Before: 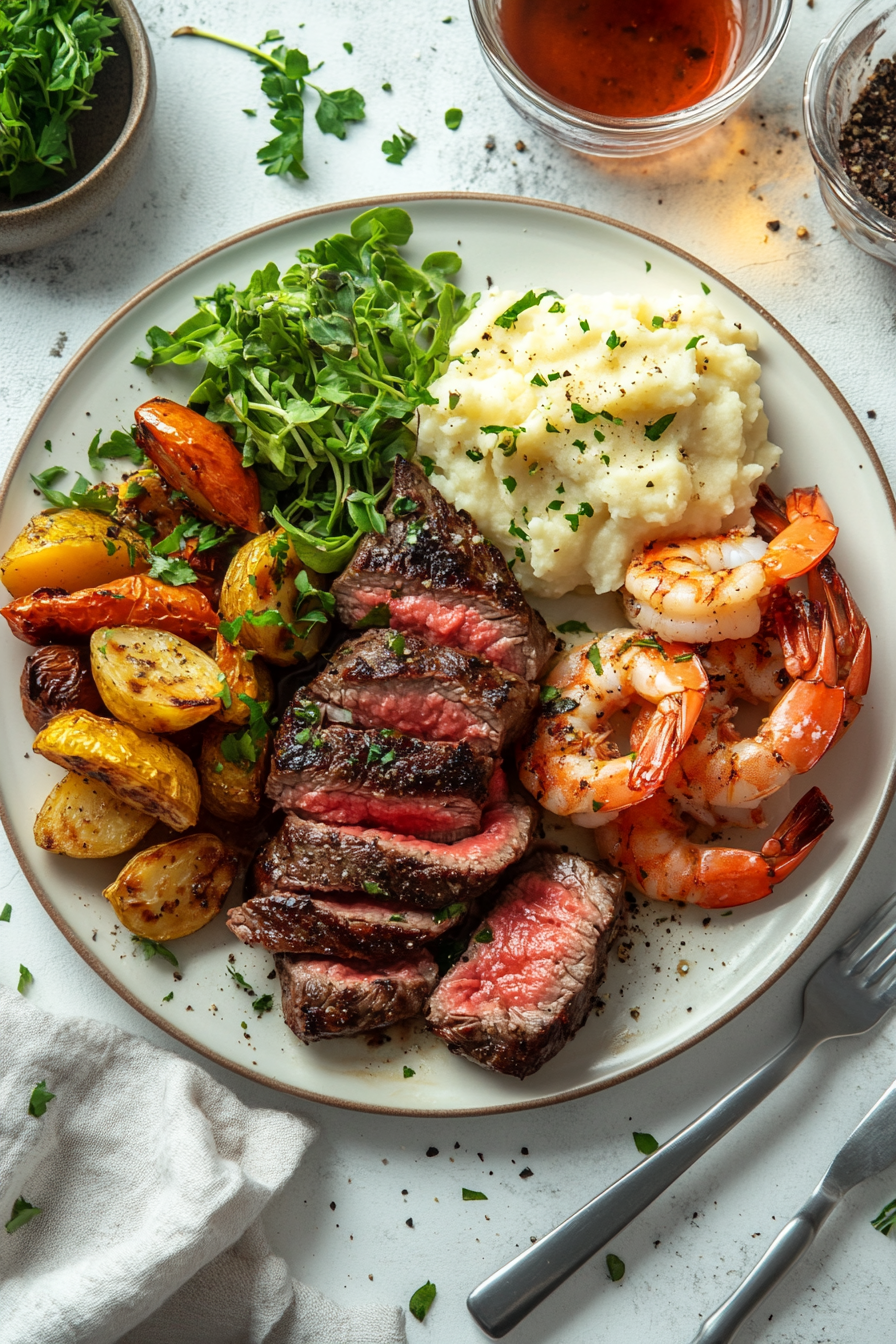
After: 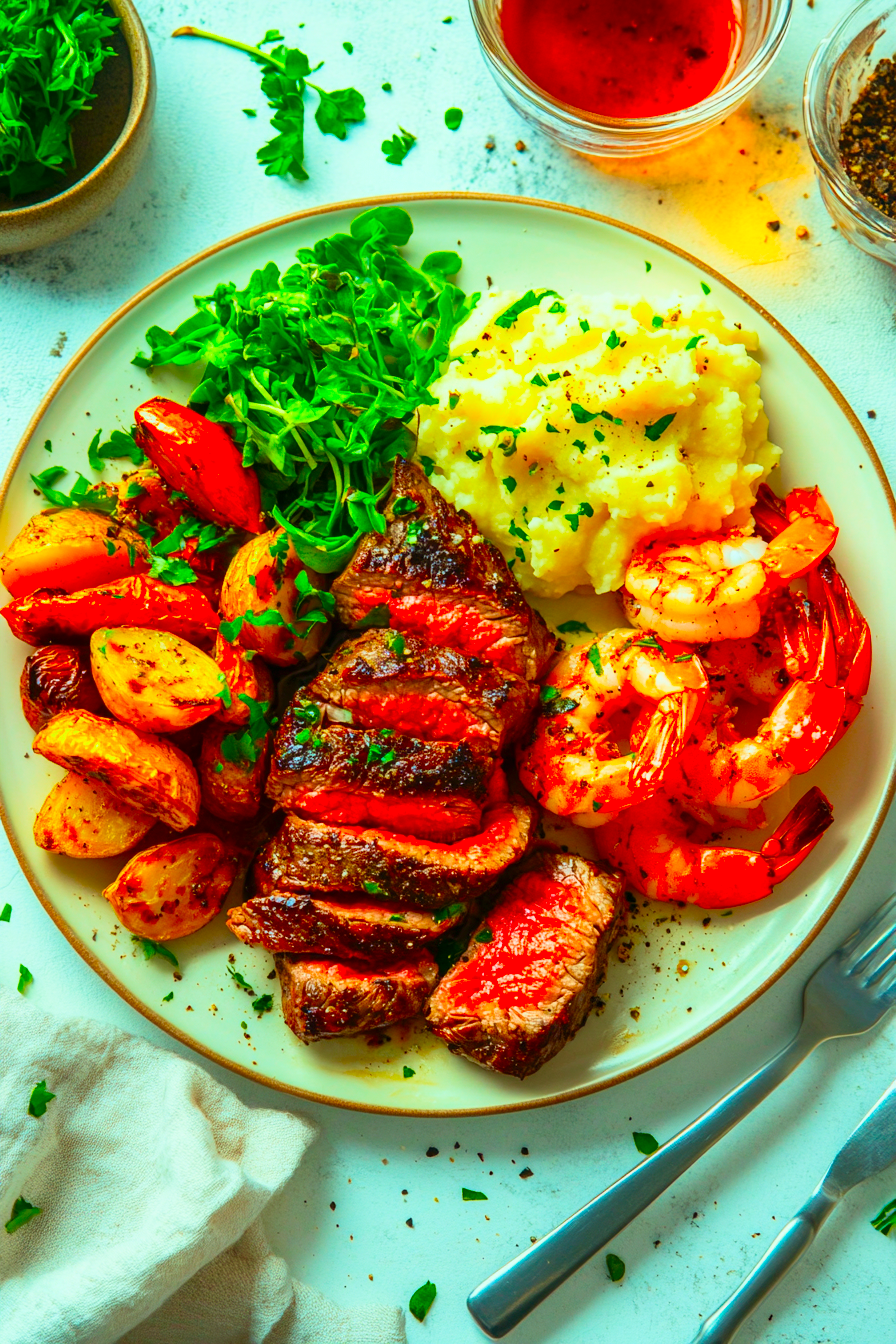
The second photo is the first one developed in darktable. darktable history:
contrast brightness saturation: contrast 0.2, brightness 0.16, saturation 0.22
color balance: input saturation 134.34%, contrast -10.04%, contrast fulcrum 19.67%, output saturation 133.51%
velvia: strength 39.63%
color correction: highlights a* -7.33, highlights b* 1.26, shadows a* -3.55, saturation 1.4
